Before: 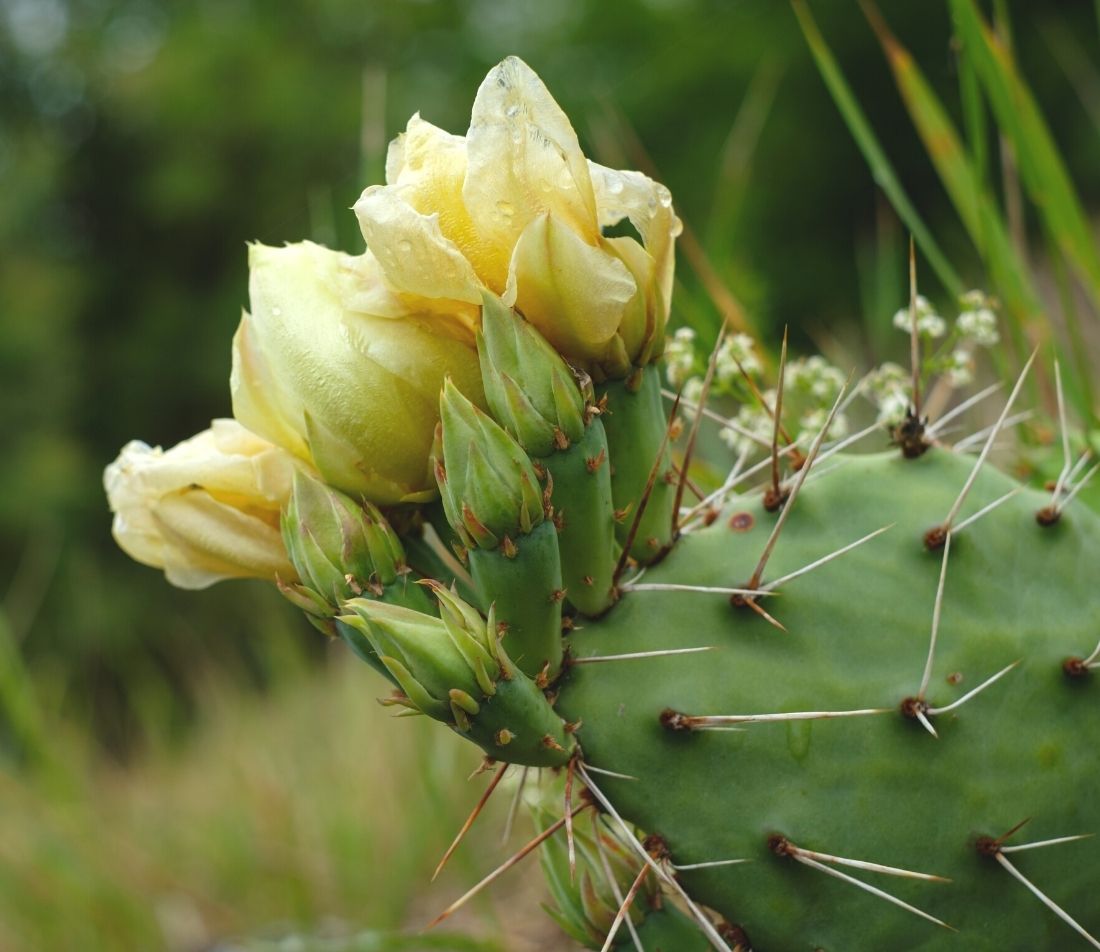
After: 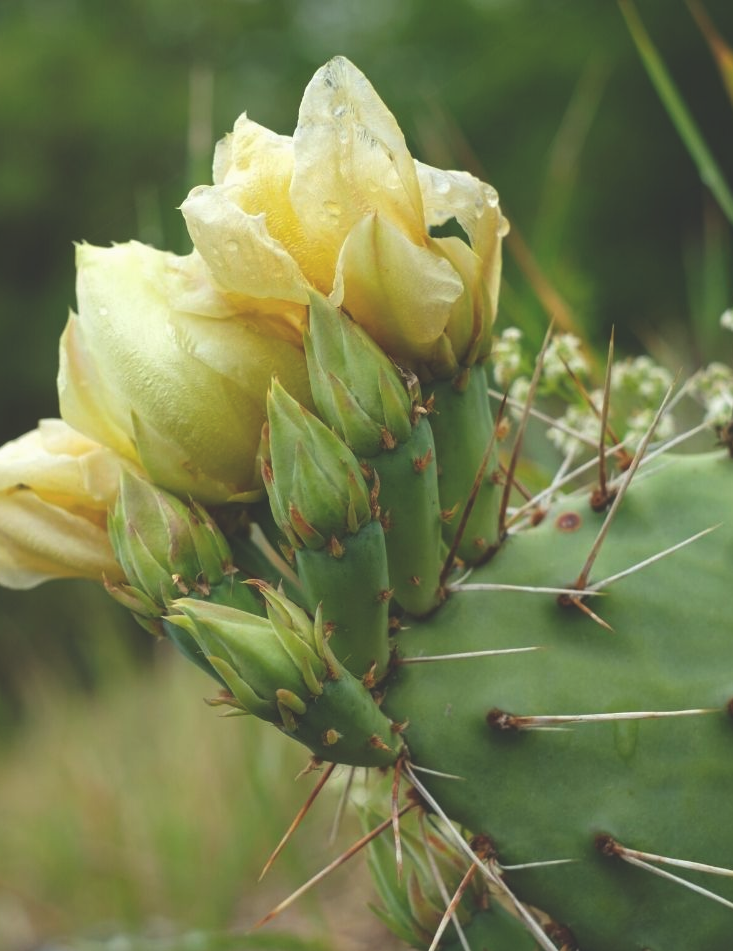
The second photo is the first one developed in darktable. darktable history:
crop and rotate: left 15.754%, right 17.579%
exposure: black level correction -0.023, exposure -0.039 EV, compensate highlight preservation false
